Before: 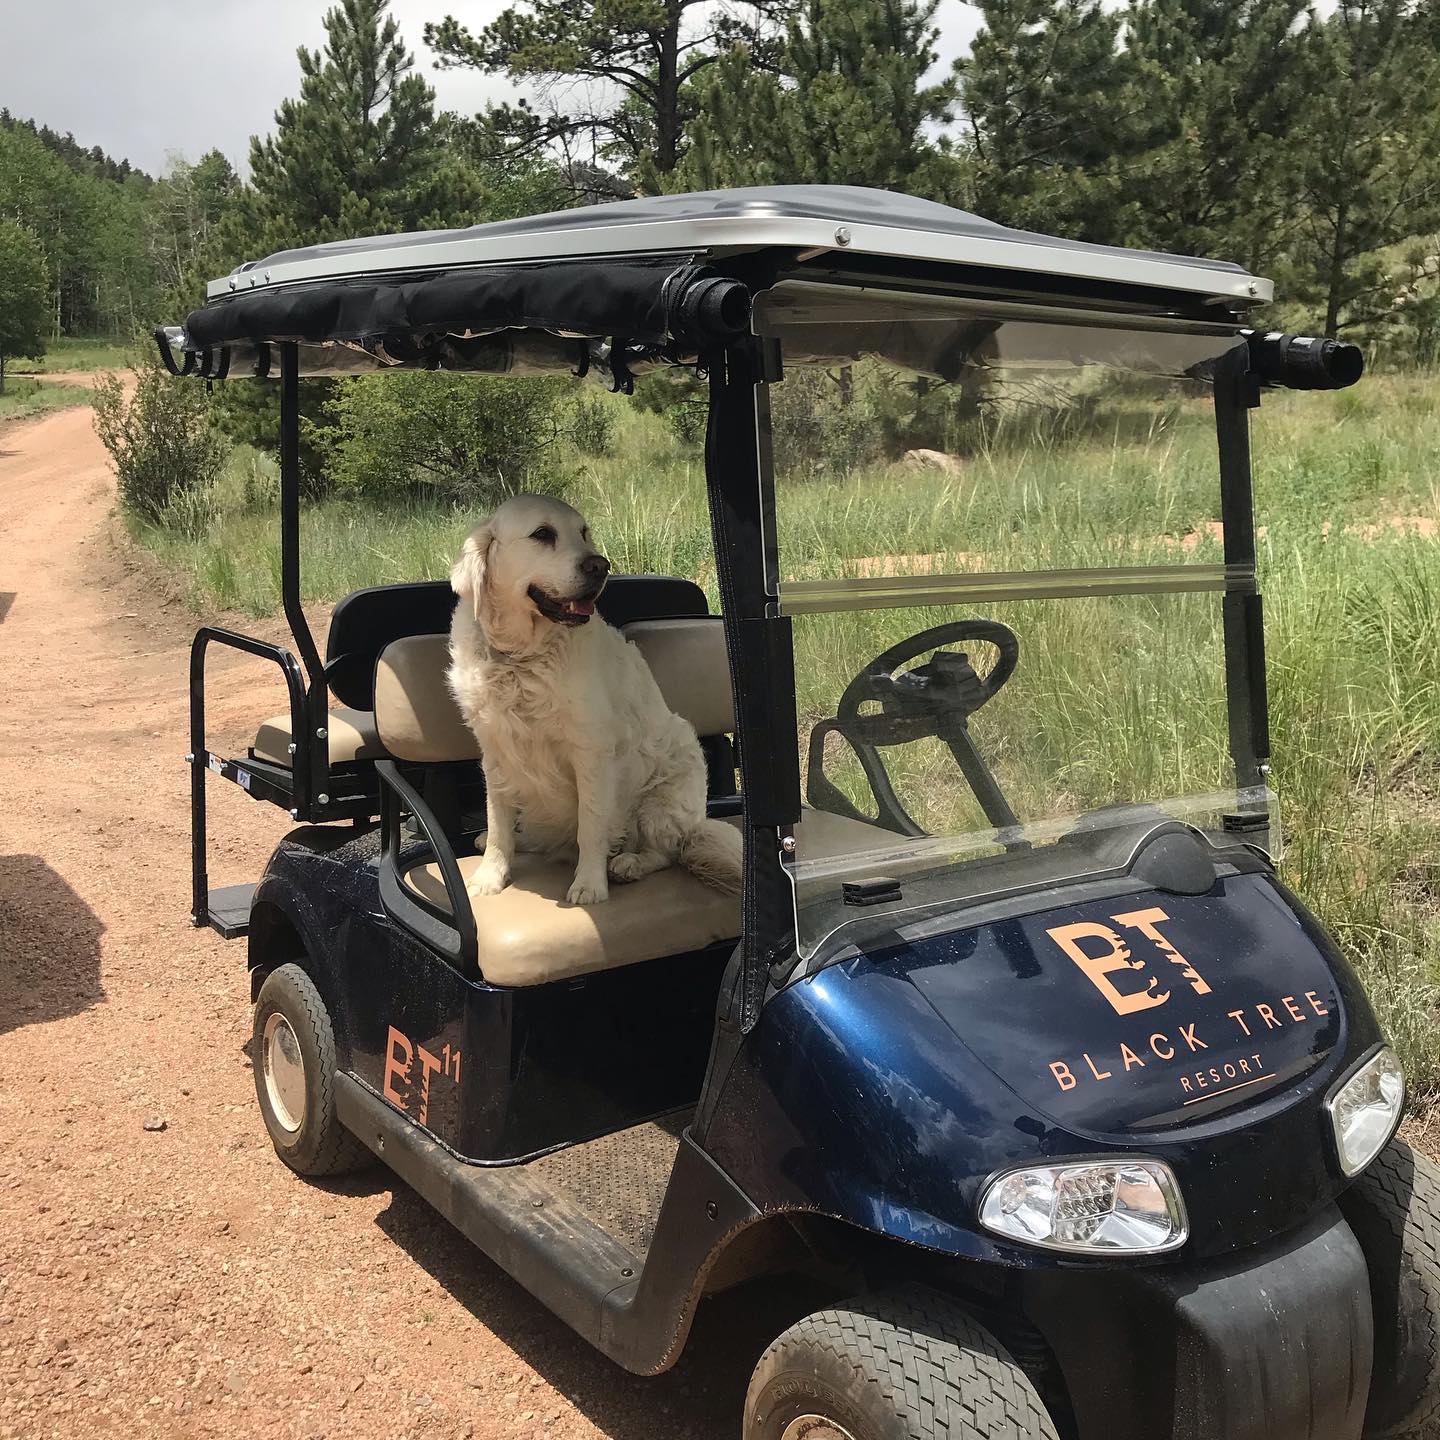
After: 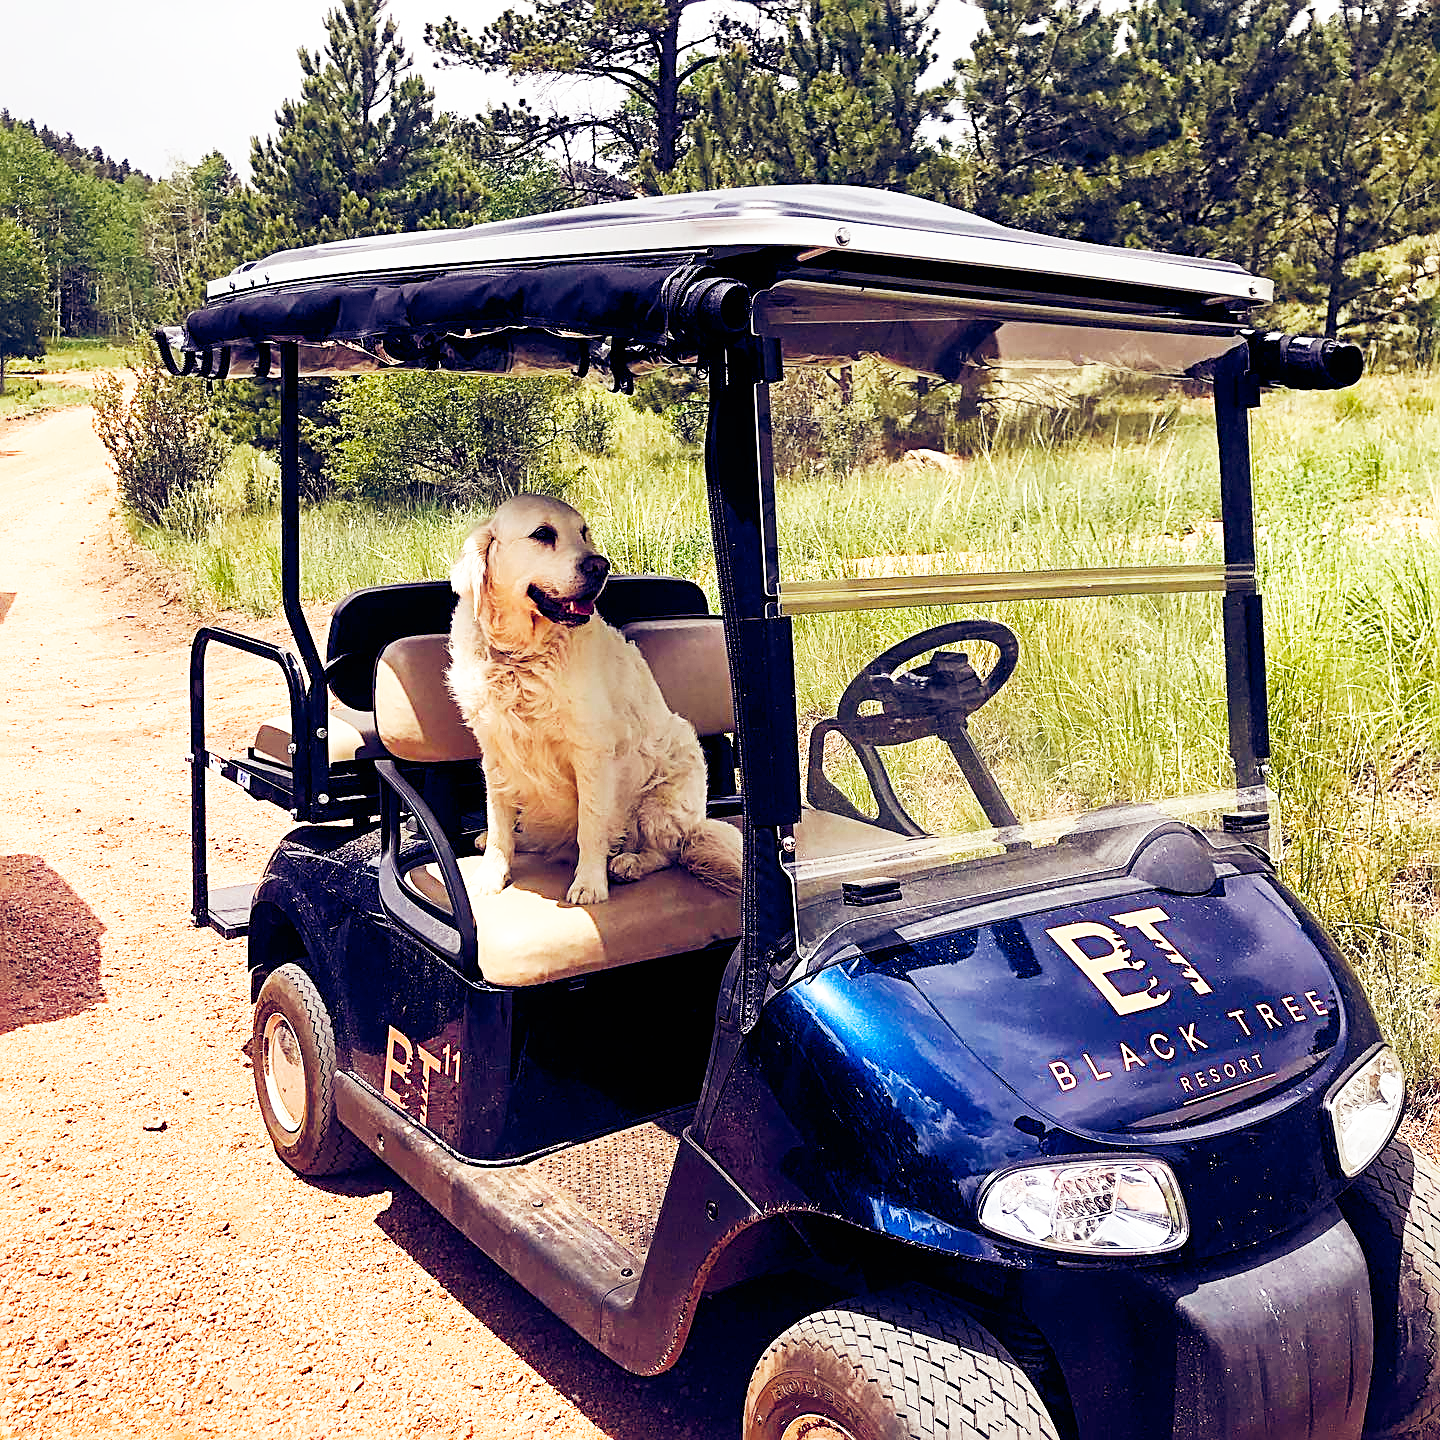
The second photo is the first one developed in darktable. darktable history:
sharpen: radius 2.702, amount 0.67
base curve: curves: ch0 [(0, 0) (0.007, 0.004) (0.027, 0.03) (0.046, 0.07) (0.207, 0.54) (0.442, 0.872) (0.673, 0.972) (1, 1)], preserve colors none
color balance rgb: shadows lift › luminance -10.014%, power › chroma 1.033%, power › hue 26.55°, global offset › luminance -0.274%, global offset › chroma 0.318%, global offset › hue 262.32°, perceptual saturation grading › global saturation 44.796%, perceptual saturation grading › highlights -50.572%, perceptual saturation grading › shadows 30.528%, global vibrance 20%
